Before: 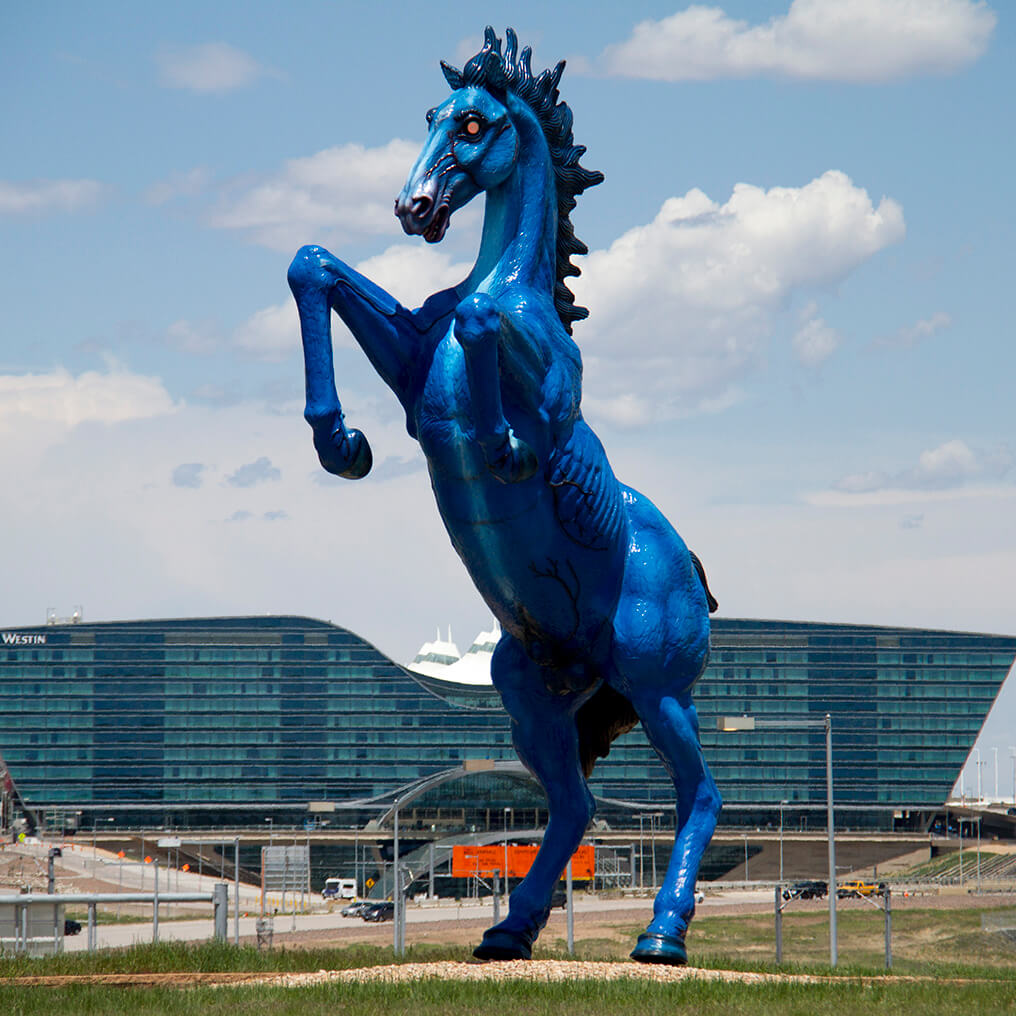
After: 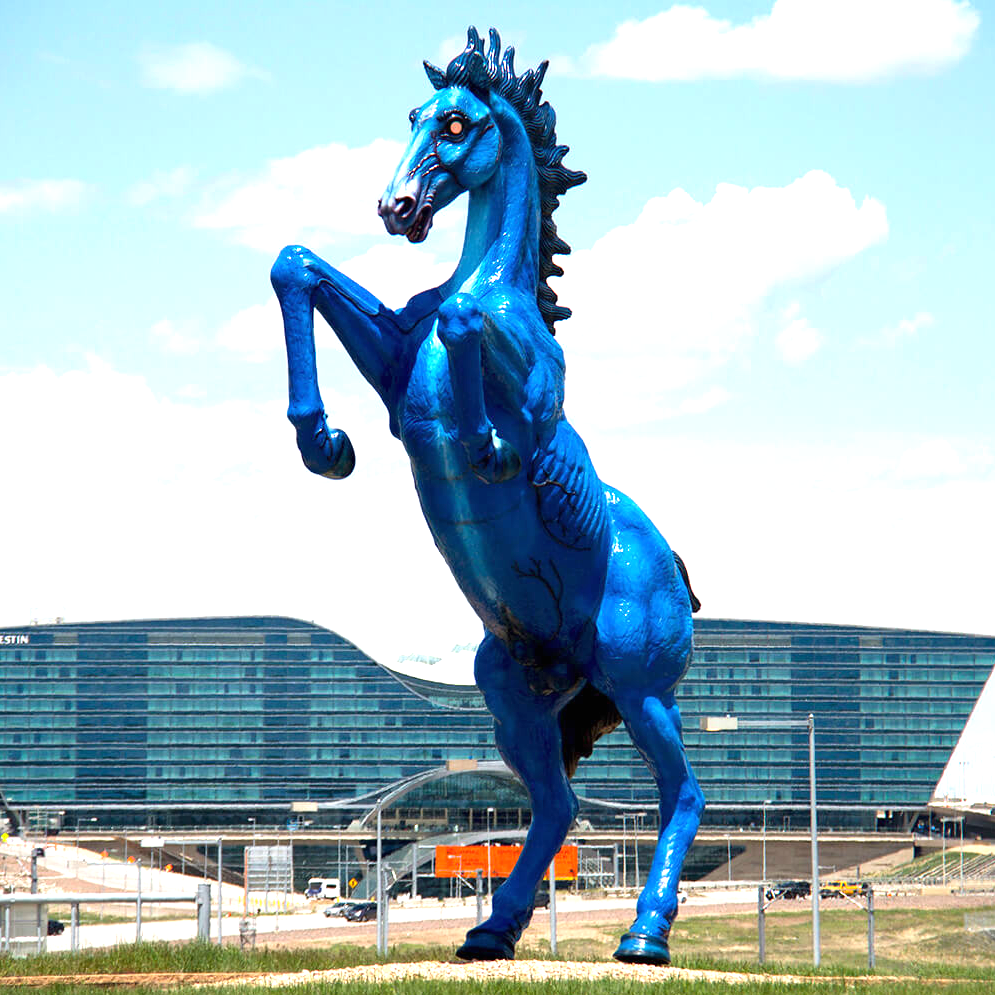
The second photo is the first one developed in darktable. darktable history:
exposure: black level correction 0, exposure 1.173 EV, compensate exposure bias true, compensate highlight preservation false
crop: left 1.743%, right 0.268%, bottom 2.011%
